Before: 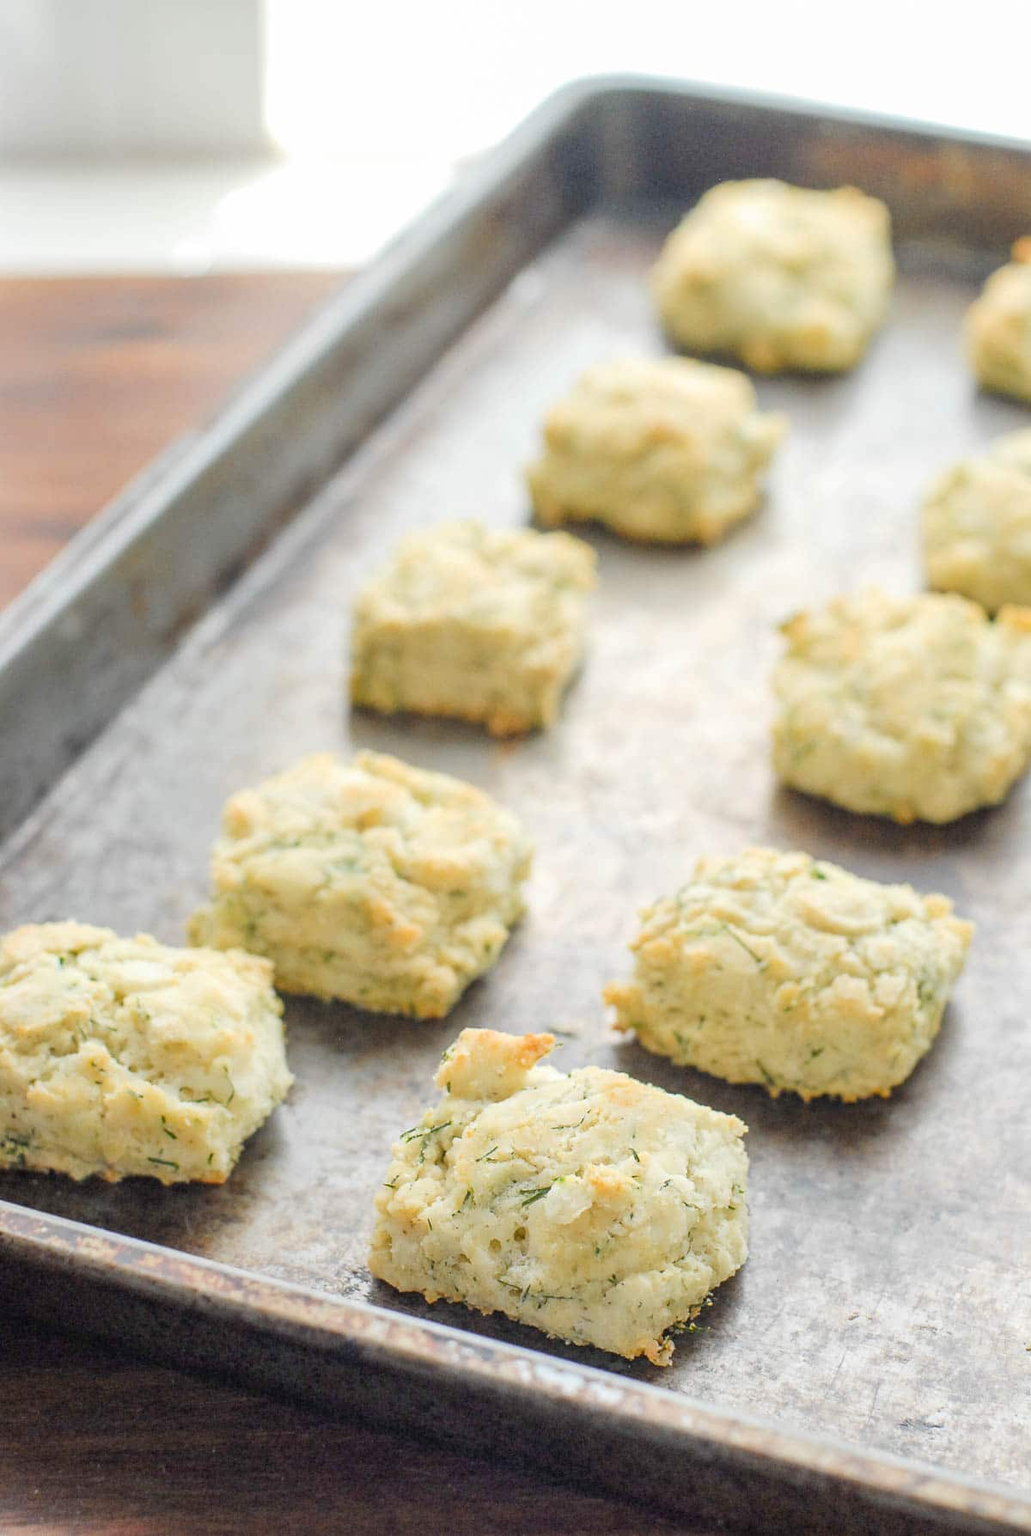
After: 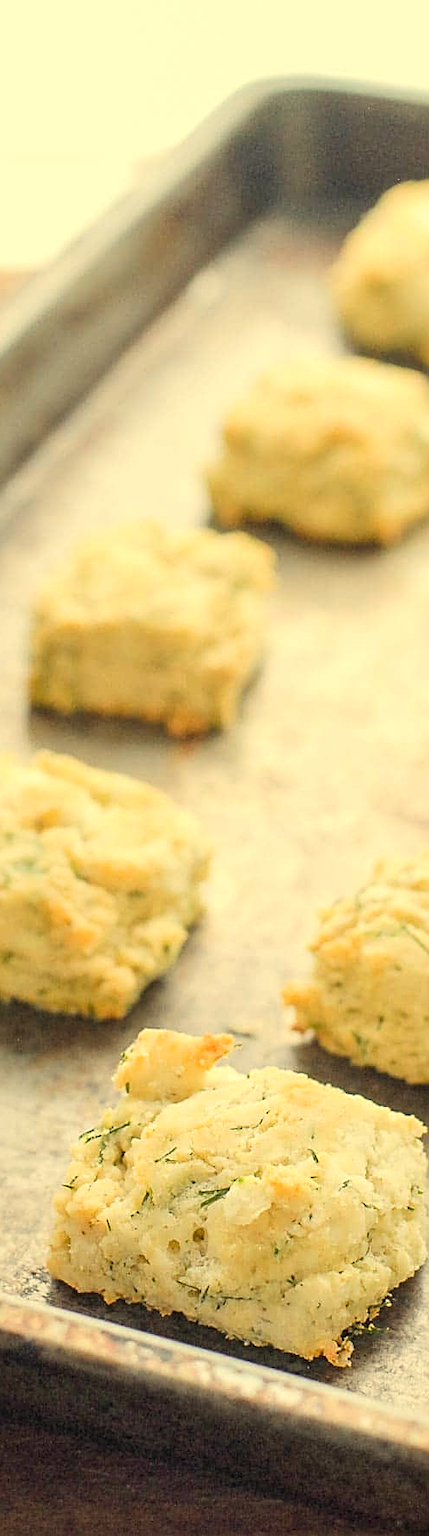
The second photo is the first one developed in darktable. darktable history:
contrast brightness saturation: contrast 0.1, brightness 0.03, saturation 0.09
sharpen: on, module defaults
tone equalizer: on, module defaults
white balance: red 1.08, blue 0.791
crop: left 31.229%, right 27.105%
